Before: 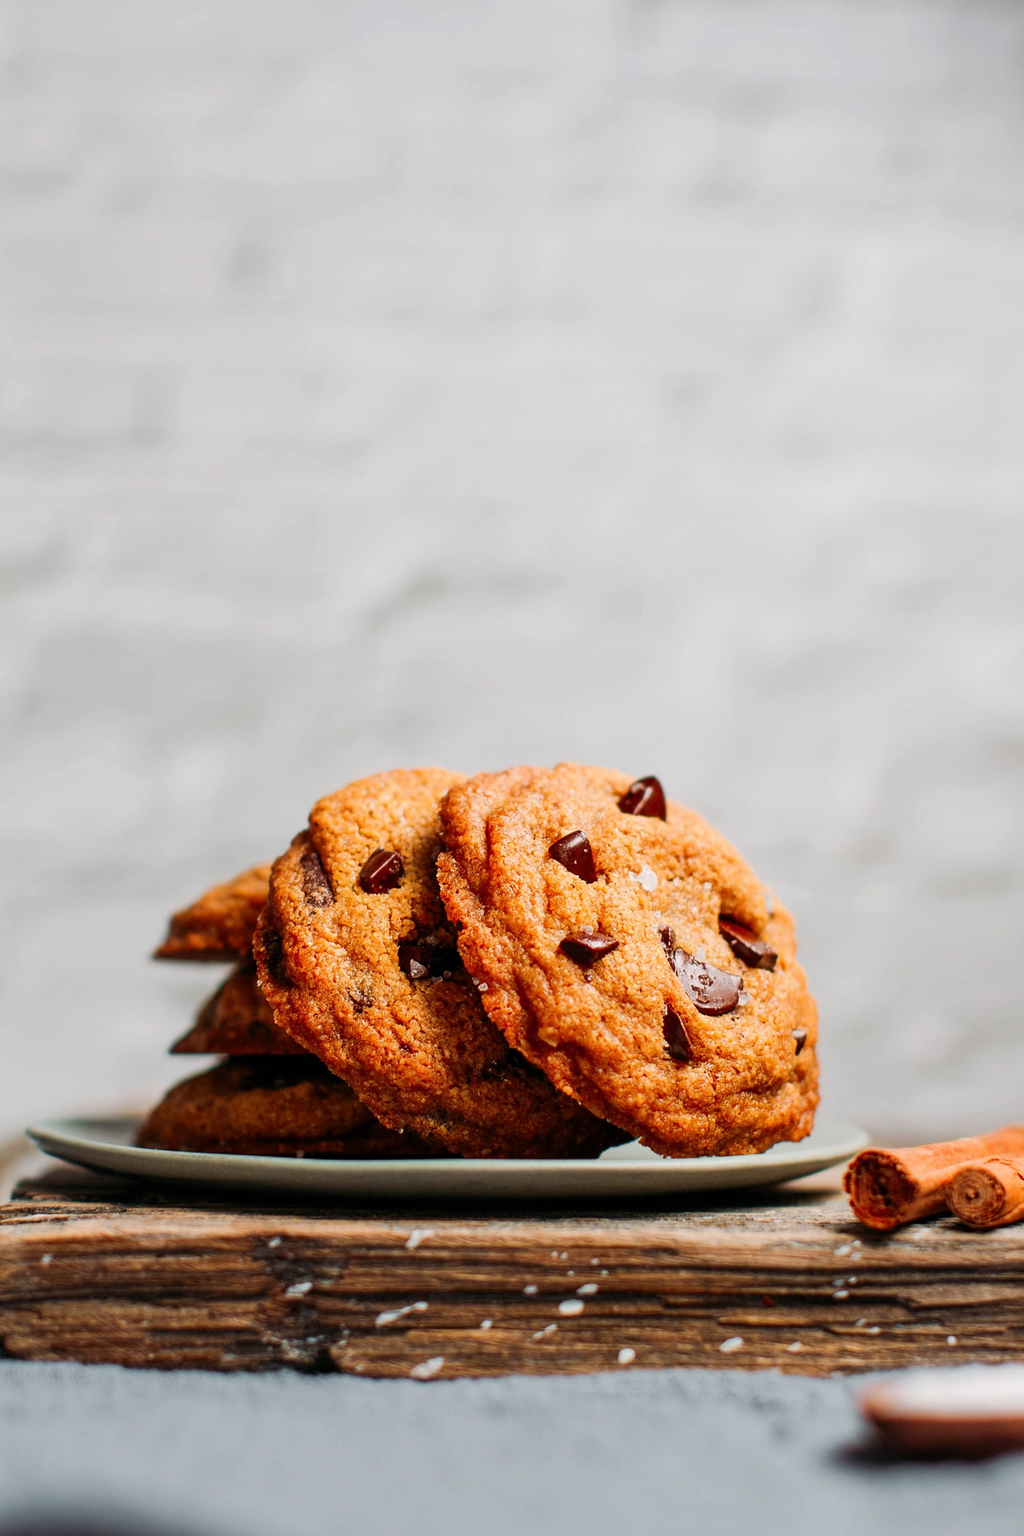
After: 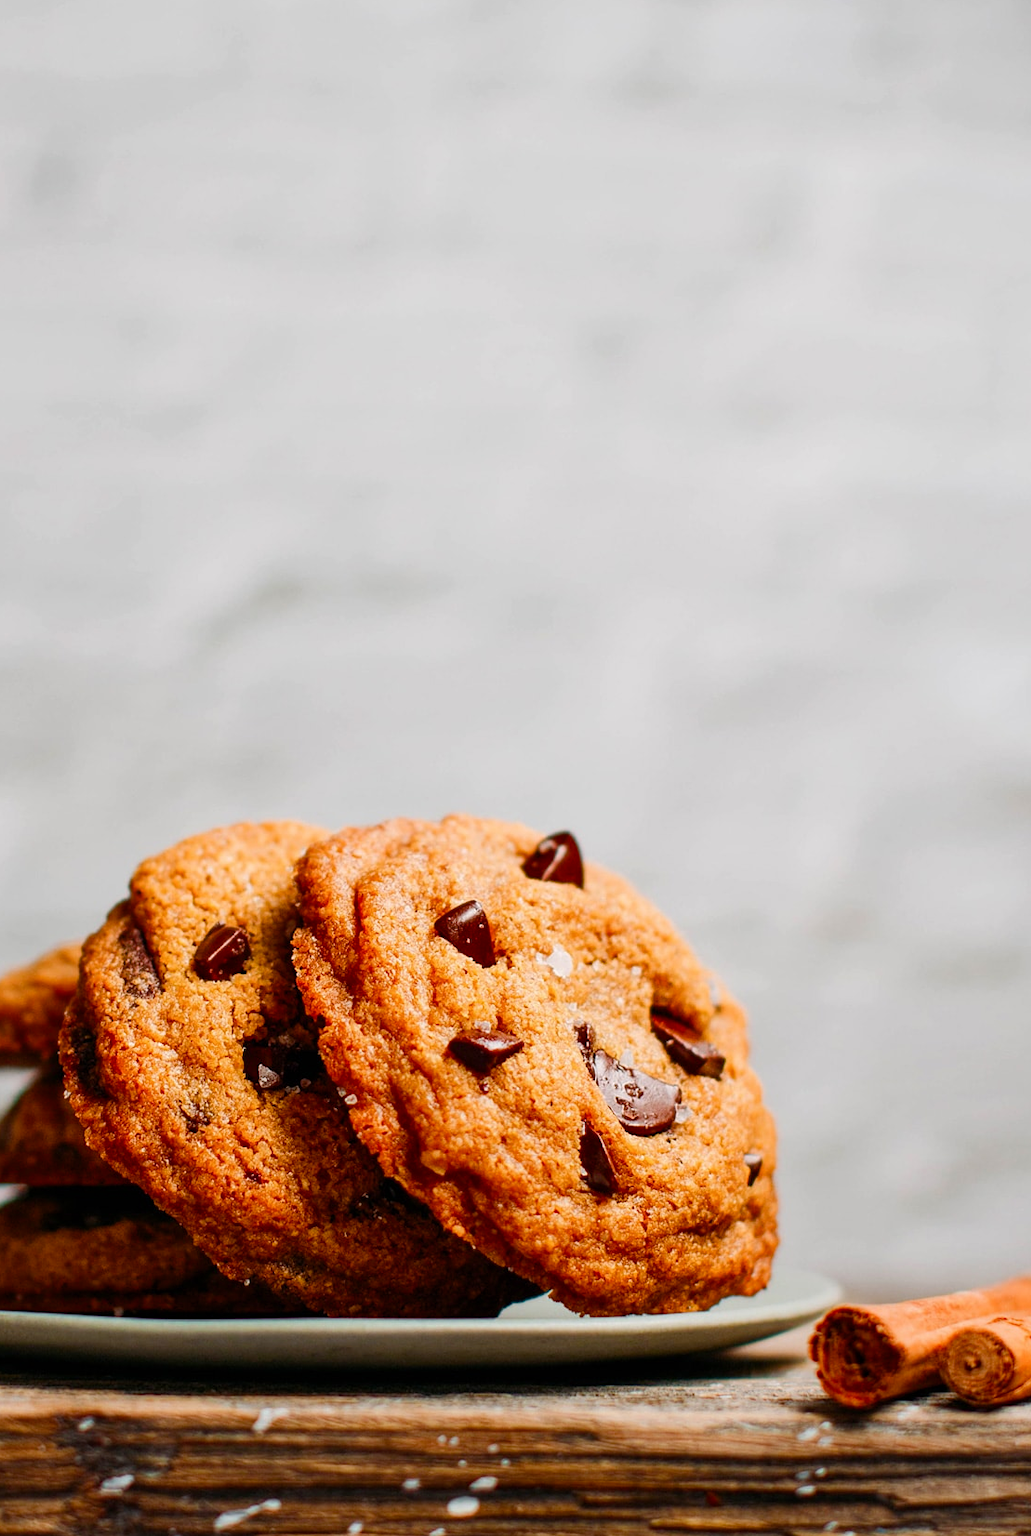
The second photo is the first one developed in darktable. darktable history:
crop and rotate: left 20.271%, top 7.987%, right 0.451%, bottom 13.342%
color balance rgb: perceptual saturation grading › global saturation 15.654%, perceptual saturation grading › highlights -19.657%, perceptual saturation grading › shadows 20.184%
